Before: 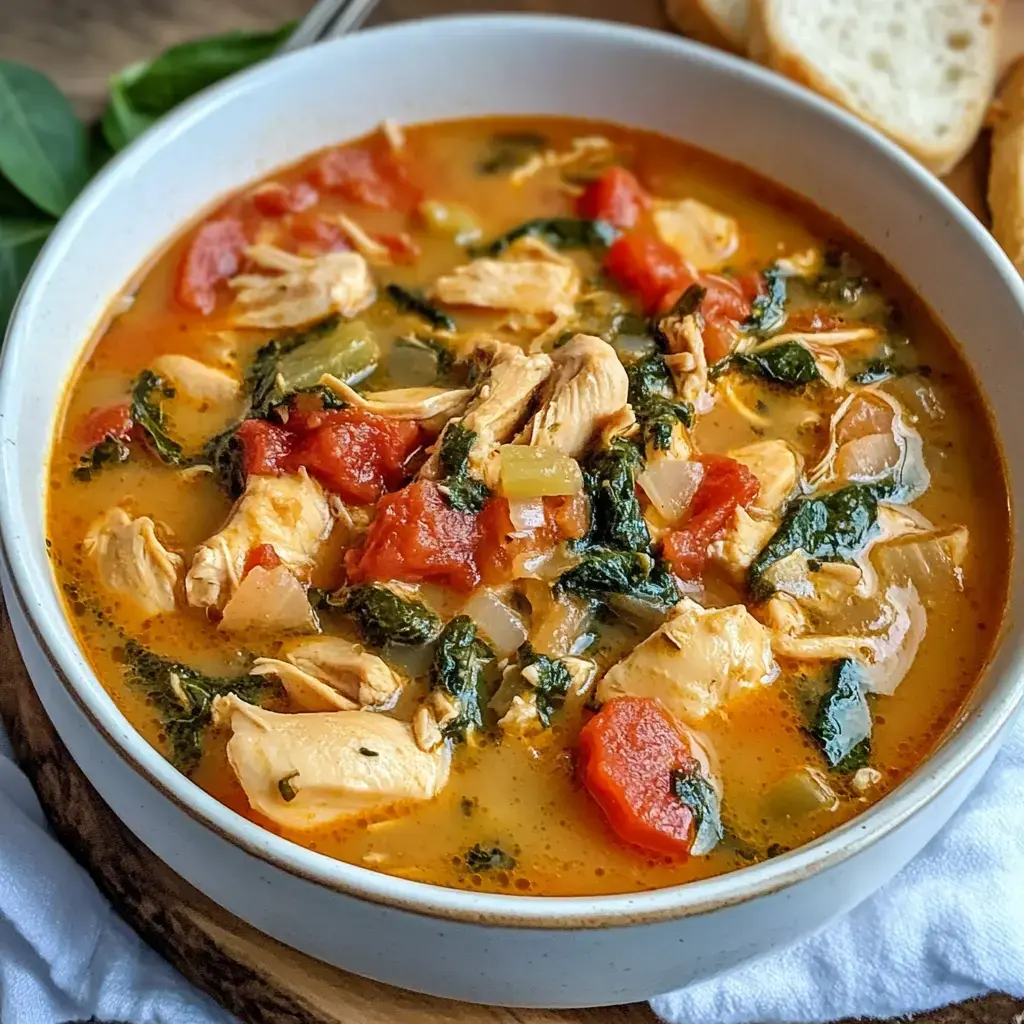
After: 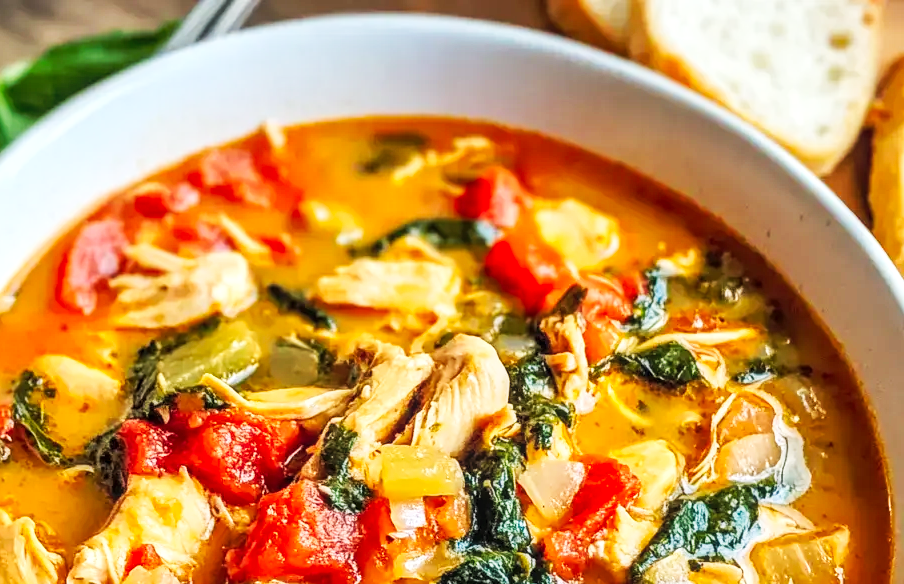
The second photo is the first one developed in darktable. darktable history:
local contrast: on, module defaults
contrast brightness saturation: brightness 0.094, saturation 0.19
crop and rotate: left 11.681%, bottom 42.96%
tone curve: curves: ch0 [(0, 0) (0.003, 0.017) (0.011, 0.018) (0.025, 0.03) (0.044, 0.051) (0.069, 0.075) (0.1, 0.104) (0.136, 0.138) (0.177, 0.183) (0.224, 0.237) (0.277, 0.294) (0.335, 0.361) (0.399, 0.446) (0.468, 0.552) (0.543, 0.66) (0.623, 0.753) (0.709, 0.843) (0.801, 0.912) (0.898, 0.962) (1, 1)], preserve colors none
